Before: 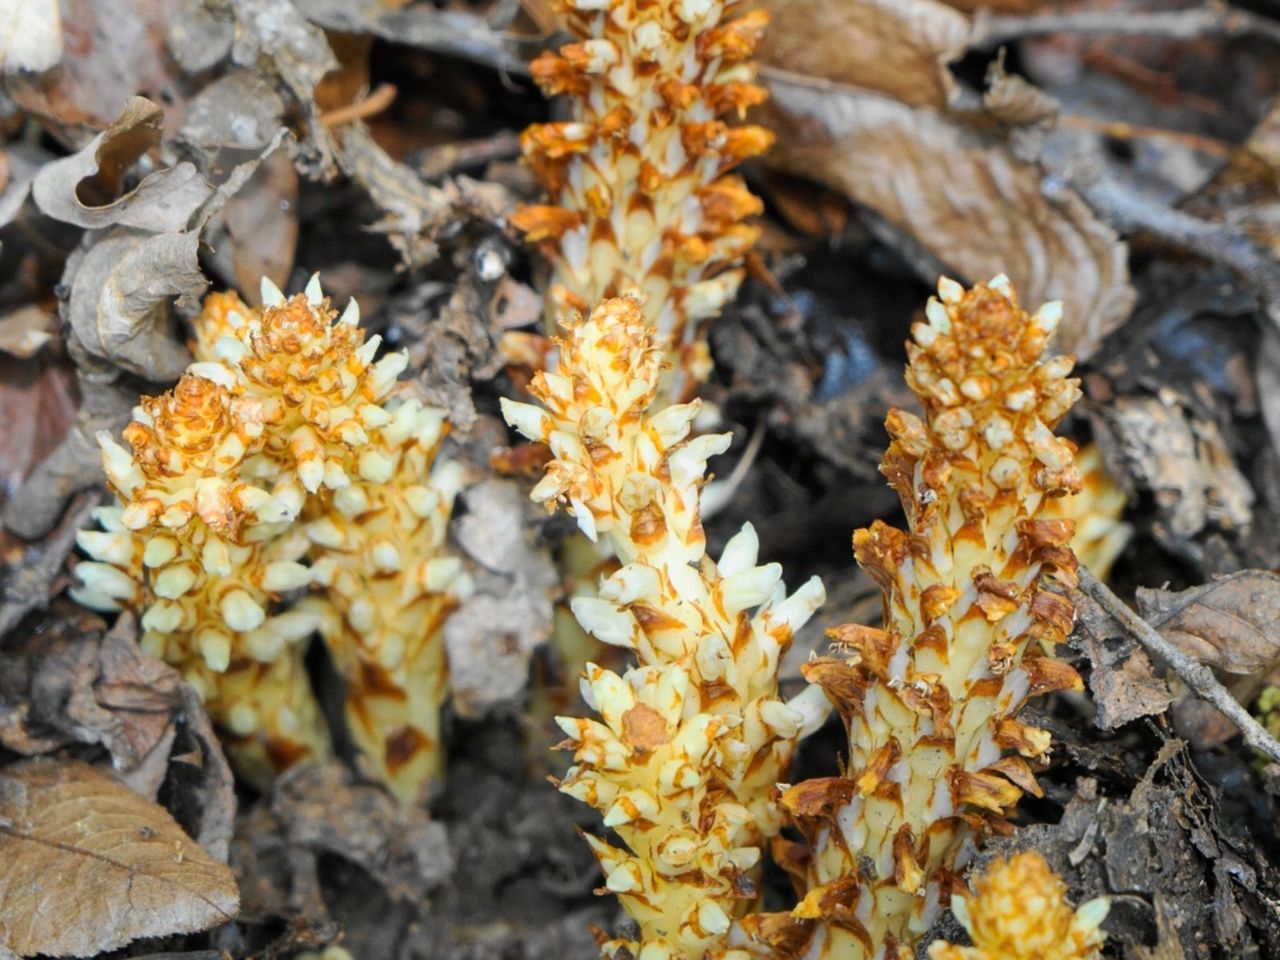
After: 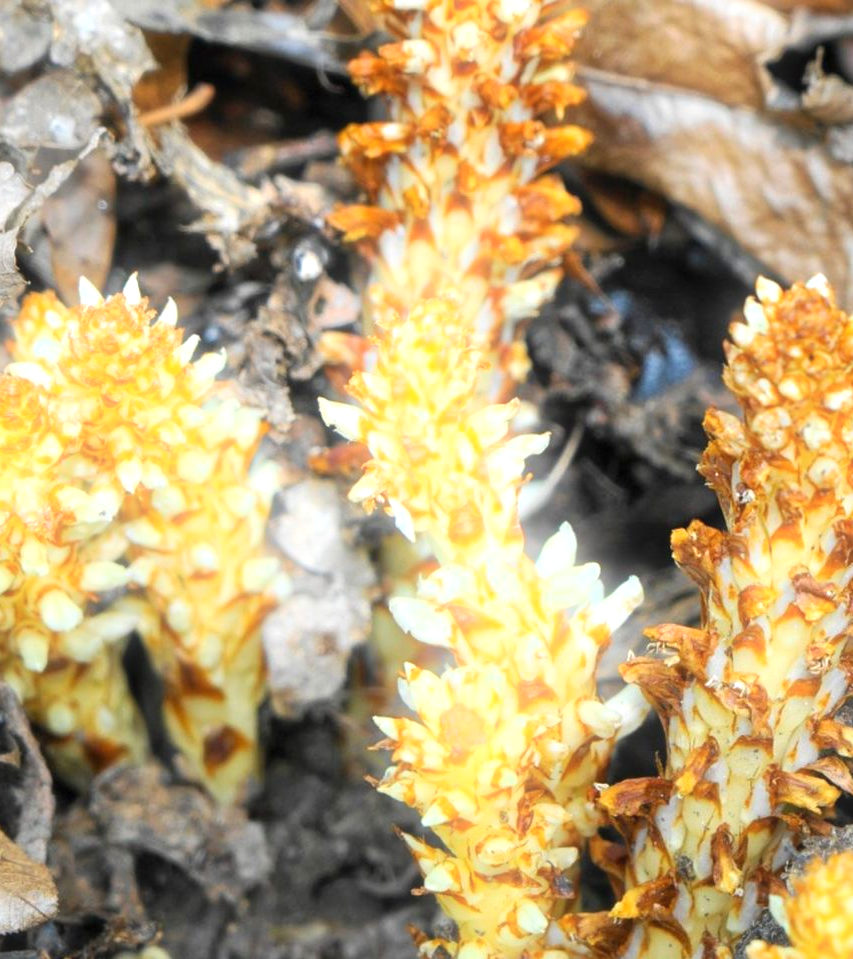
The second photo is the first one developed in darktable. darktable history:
exposure: exposure 0.6 EV, compensate highlight preservation false
bloom: size 5%, threshold 95%, strength 15%
crop and rotate: left 14.292%, right 19.041%
